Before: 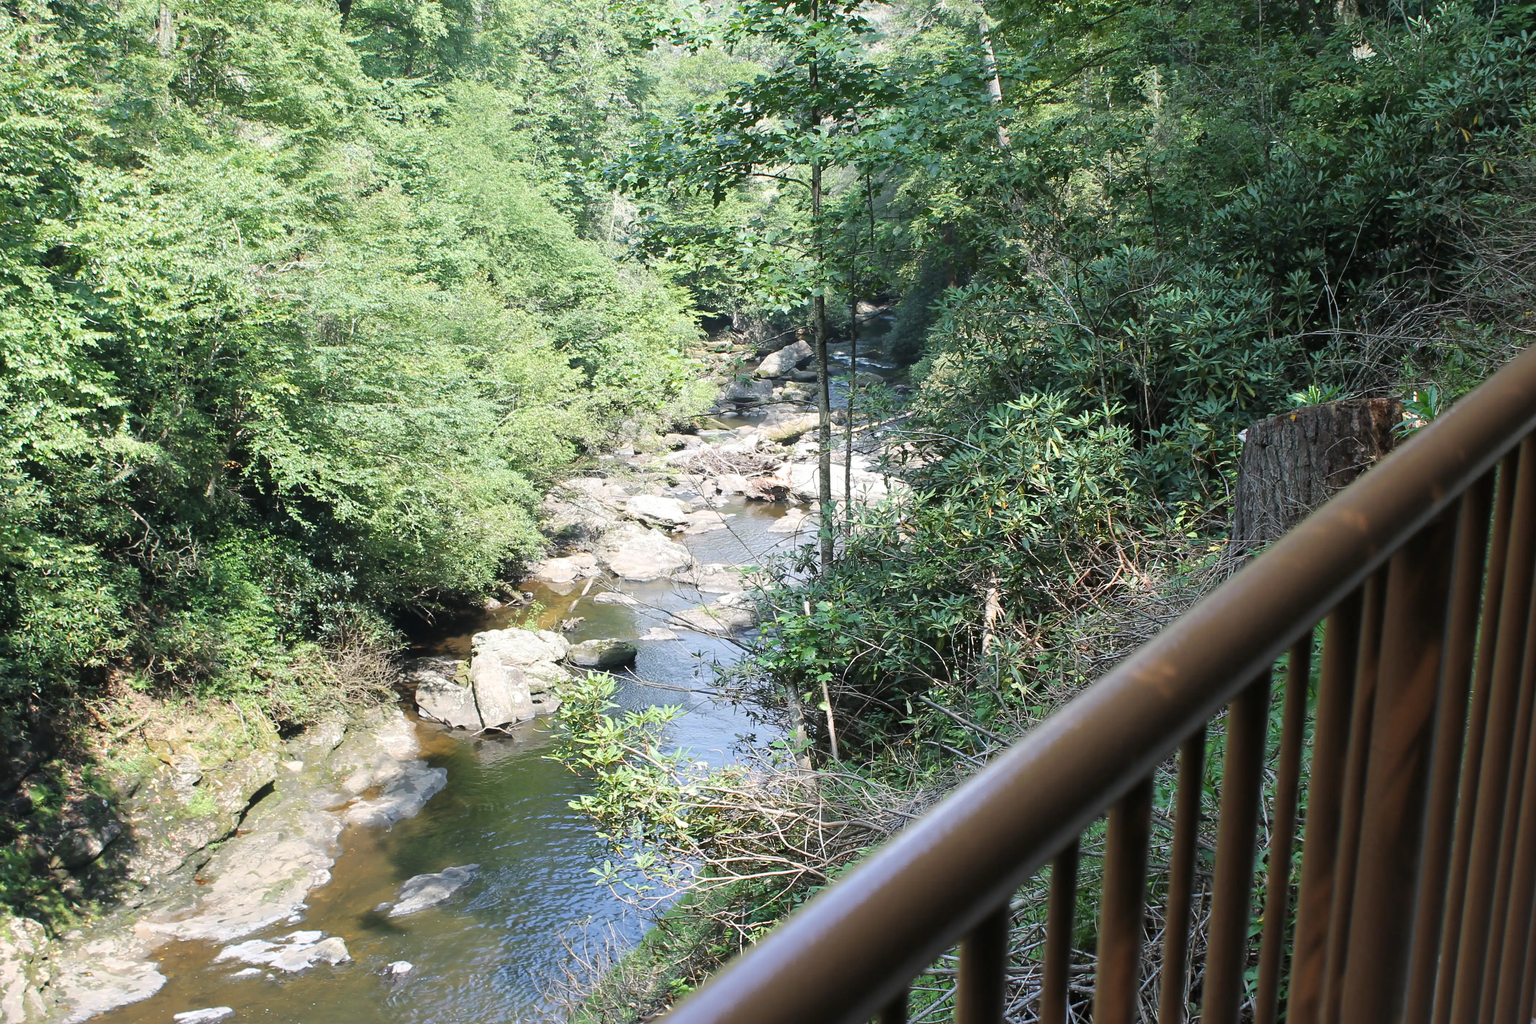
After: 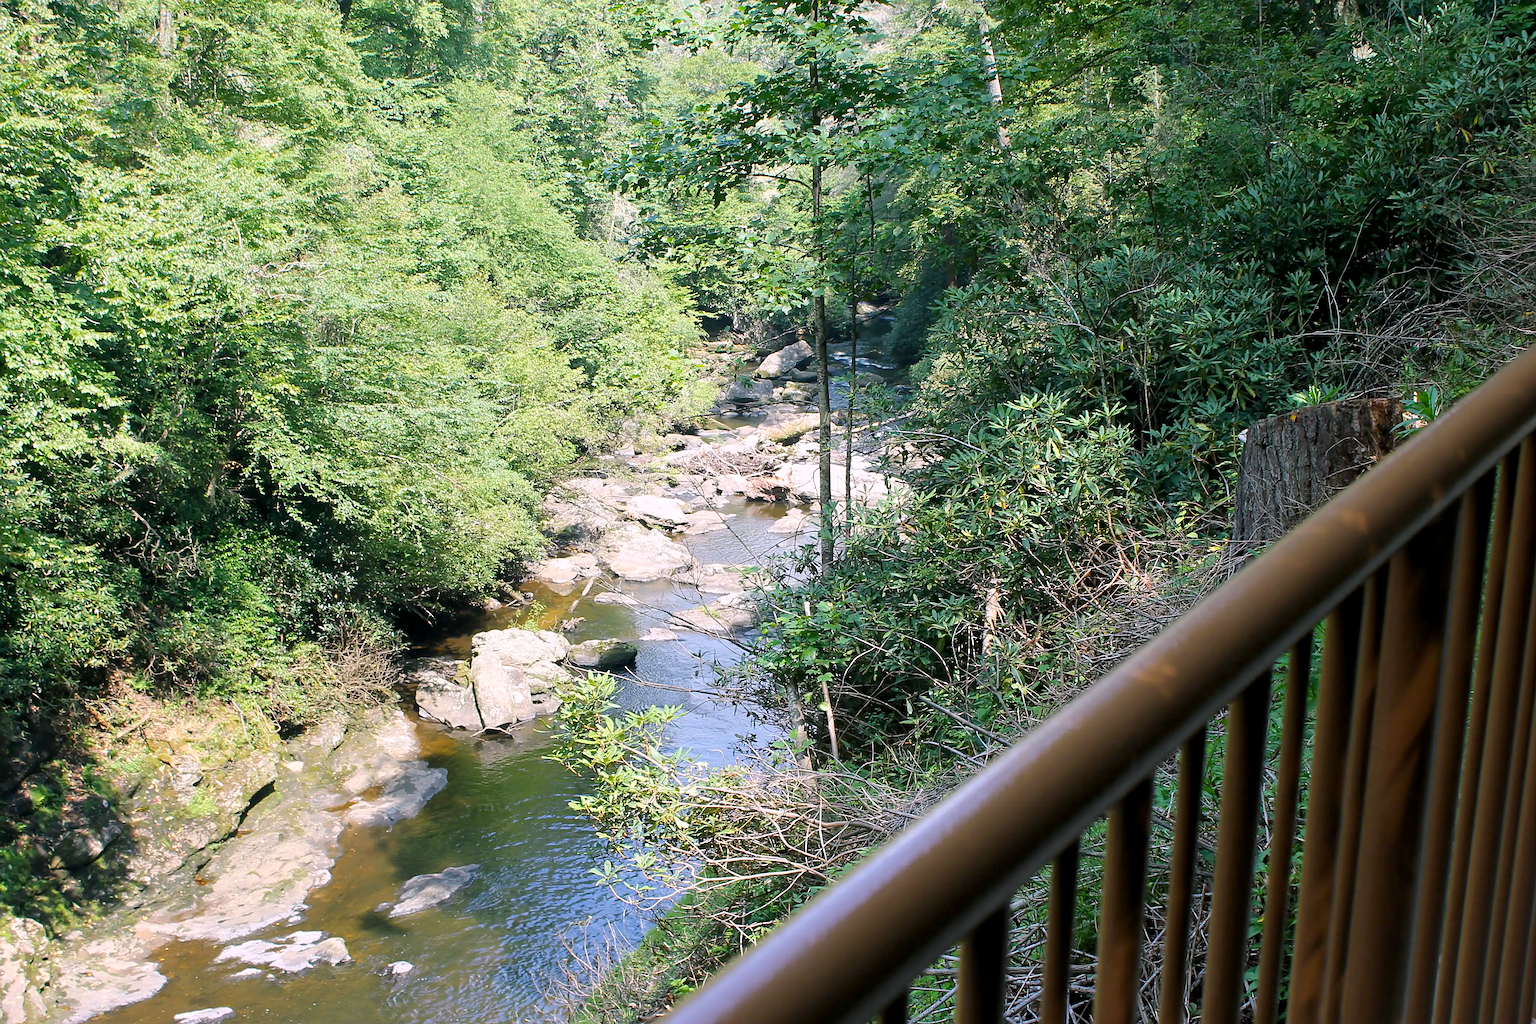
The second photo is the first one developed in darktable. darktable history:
color balance rgb: shadows lift › chroma 2%, shadows lift › hue 217.2°, power › chroma 0.25%, power › hue 60°, highlights gain › chroma 1.5%, highlights gain › hue 309.6°, global offset › luminance -0.5%, perceptual saturation grading › global saturation 15%, global vibrance 20%
sharpen: on, module defaults
